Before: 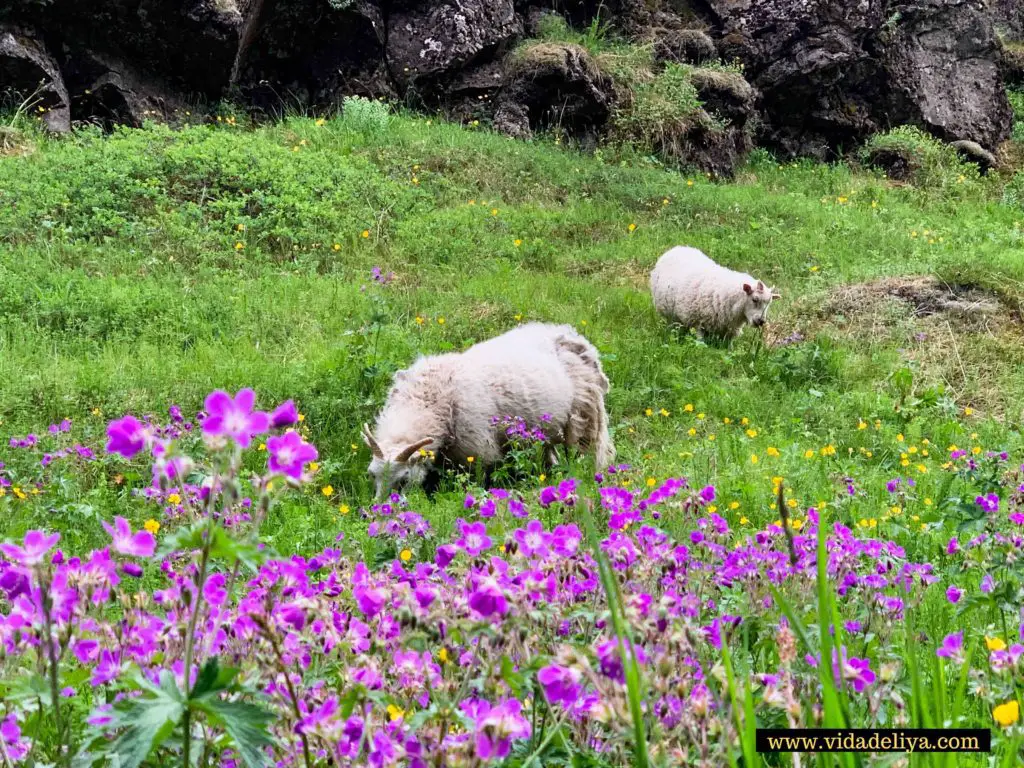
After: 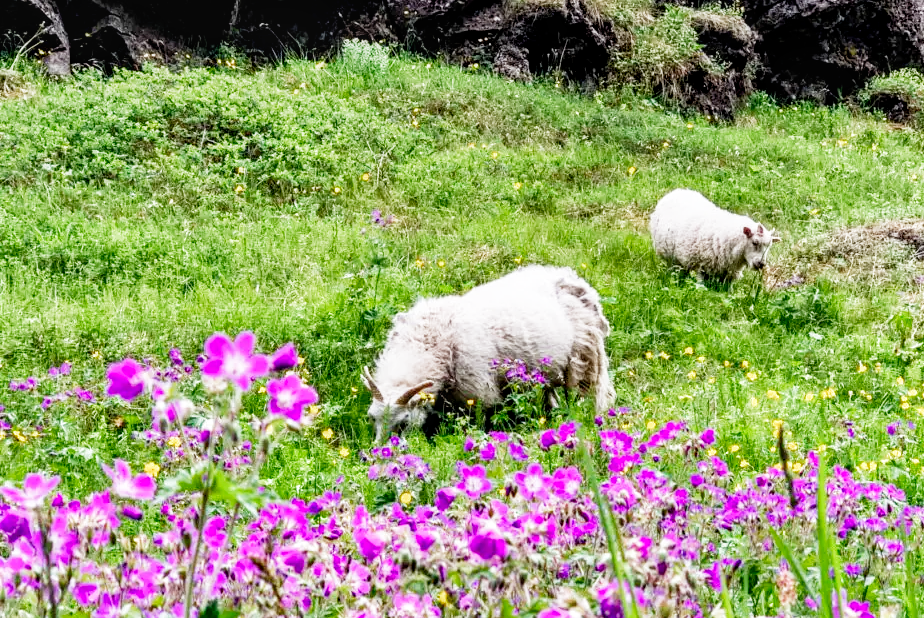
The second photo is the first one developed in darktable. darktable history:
filmic rgb: middle gray luminance 12.74%, black relative exposure -10.13 EV, white relative exposure 3.47 EV, threshold 6 EV, target black luminance 0%, hardness 5.74, latitude 44.69%, contrast 1.221, highlights saturation mix 5%, shadows ↔ highlights balance 26.78%, add noise in highlights 0, preserve chrominance no, color science v3 (2019), use custom middle-gray values true, iterations of high-quality reconstruction 0, contrast in highlights soft, enable highlight reconstruction true
local contrast: on, module defaults
crop: top 7.49%, right 9.717%, bottom 11.943%
